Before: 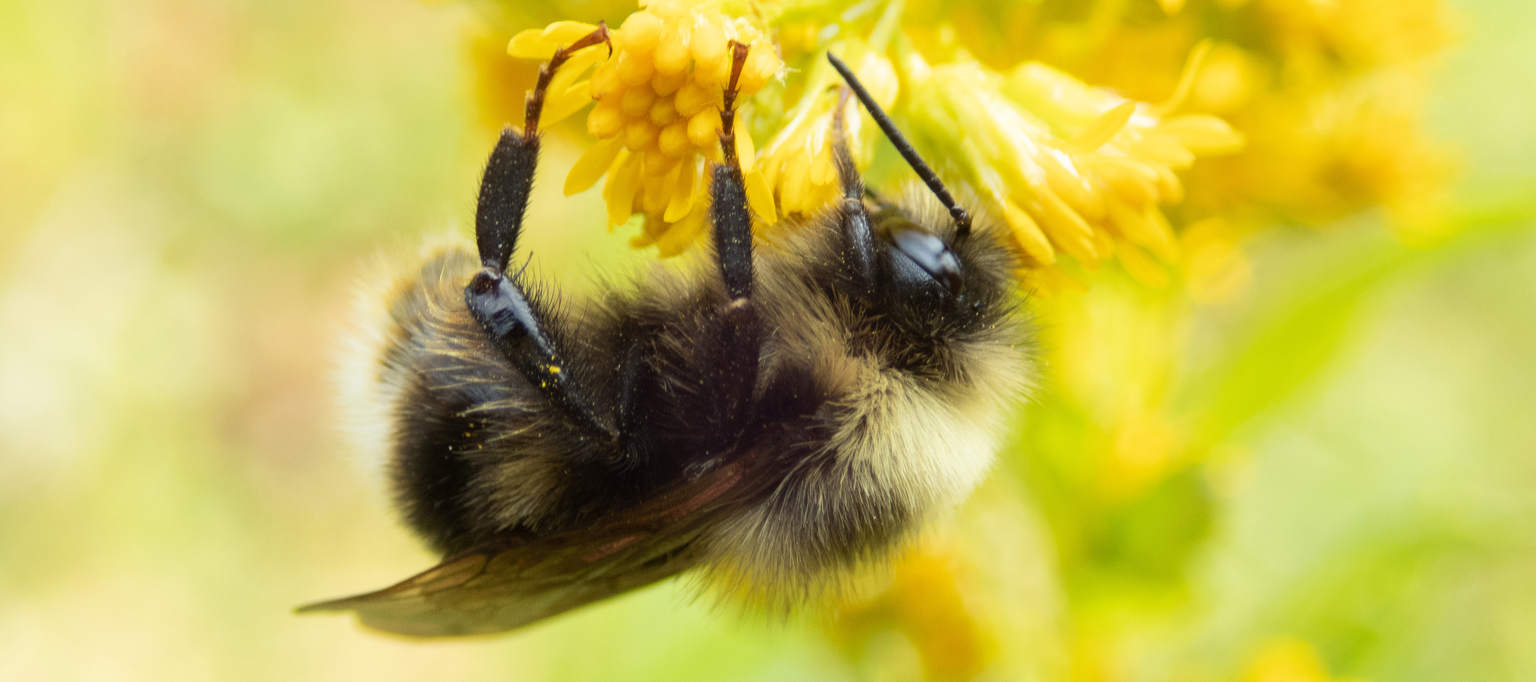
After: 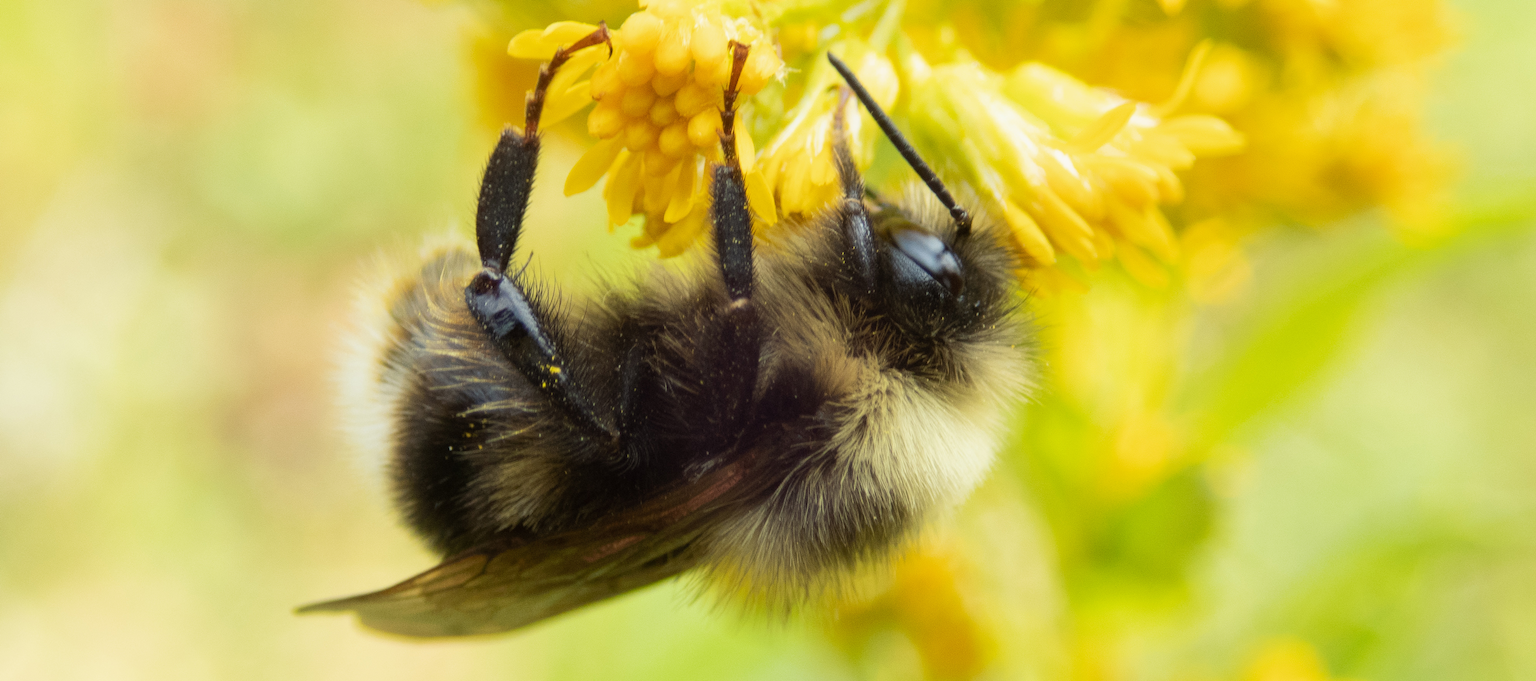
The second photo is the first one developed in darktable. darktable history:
exposure: exposure -0.065 EV, compensate highlight preservation false
